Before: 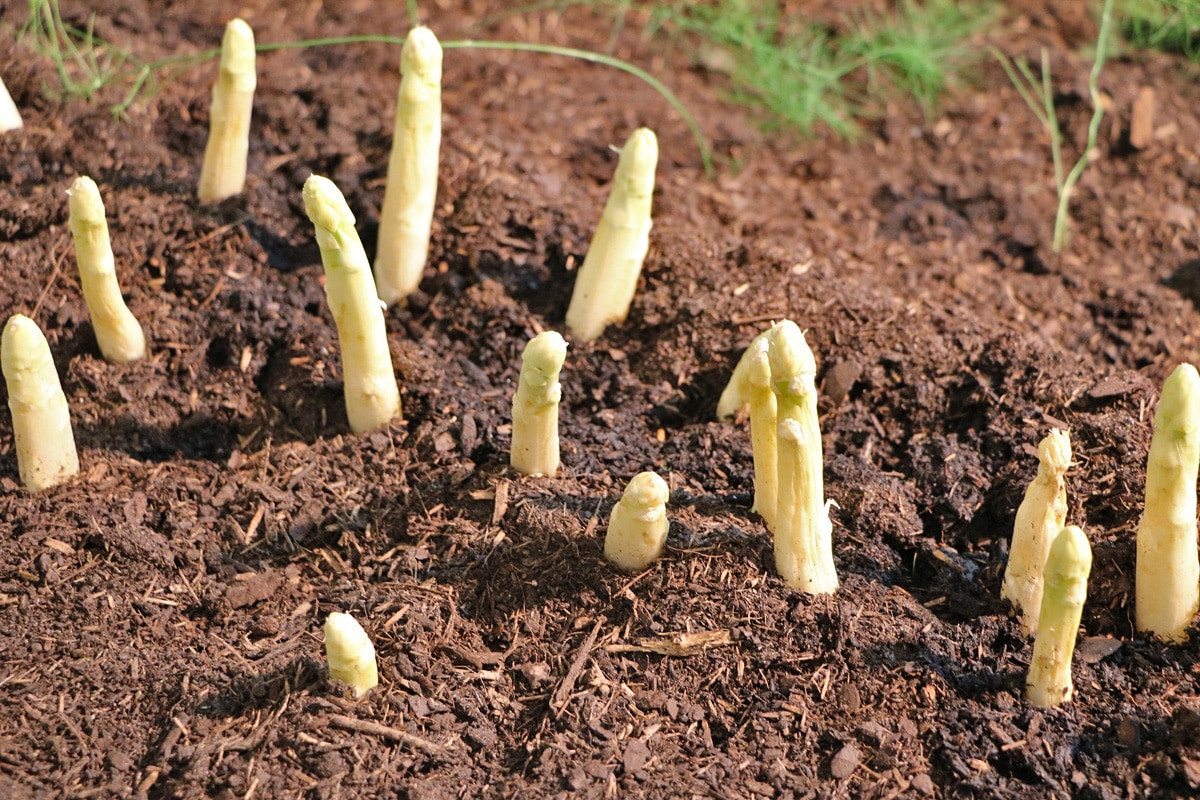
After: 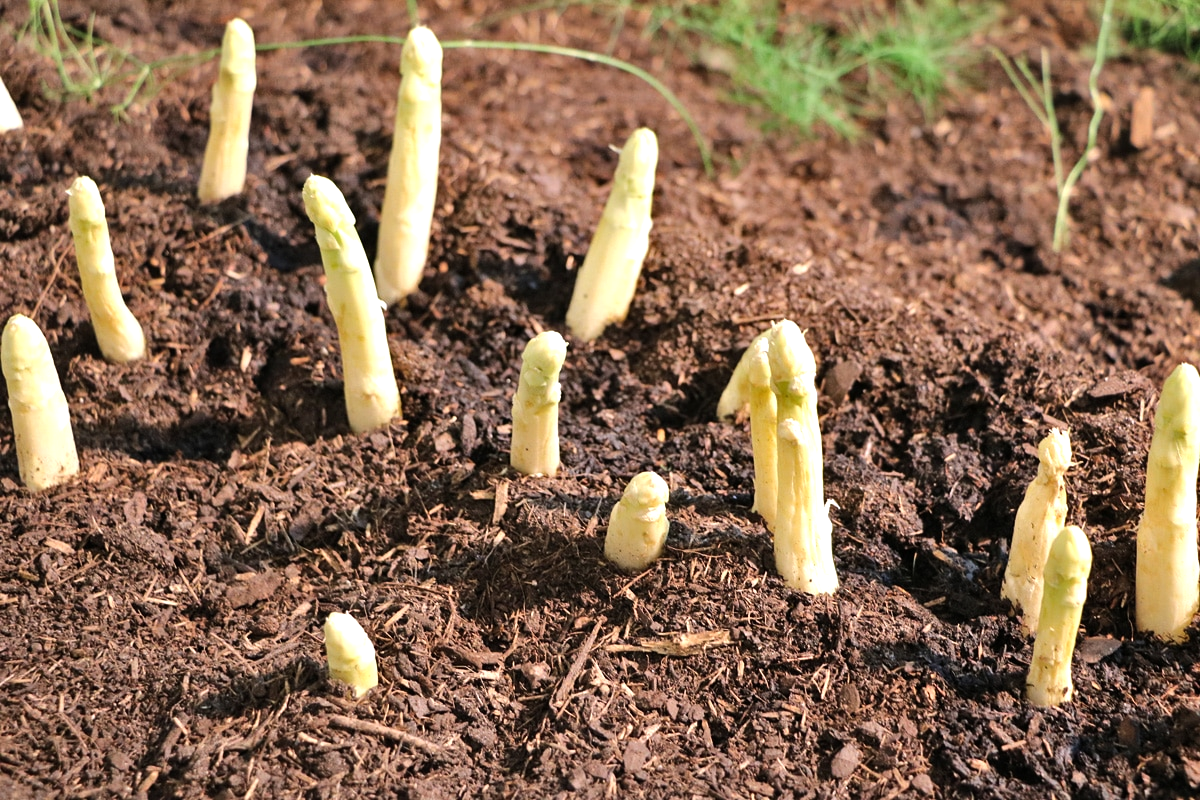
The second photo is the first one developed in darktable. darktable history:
tone equalizer: -8 EV -0.418 EV, -7 EV -0.375 EV, -6 EV -0.309 EV, -5 EV -0.233 EV, -3 EV 0.194 EV, -2 EV 0.324 EV, -1 EV 0.368 EV, +0 EV 0.443 EV, edges refinement/feathering 500, mask exposure compensation -1.57 EV, preserve details no
